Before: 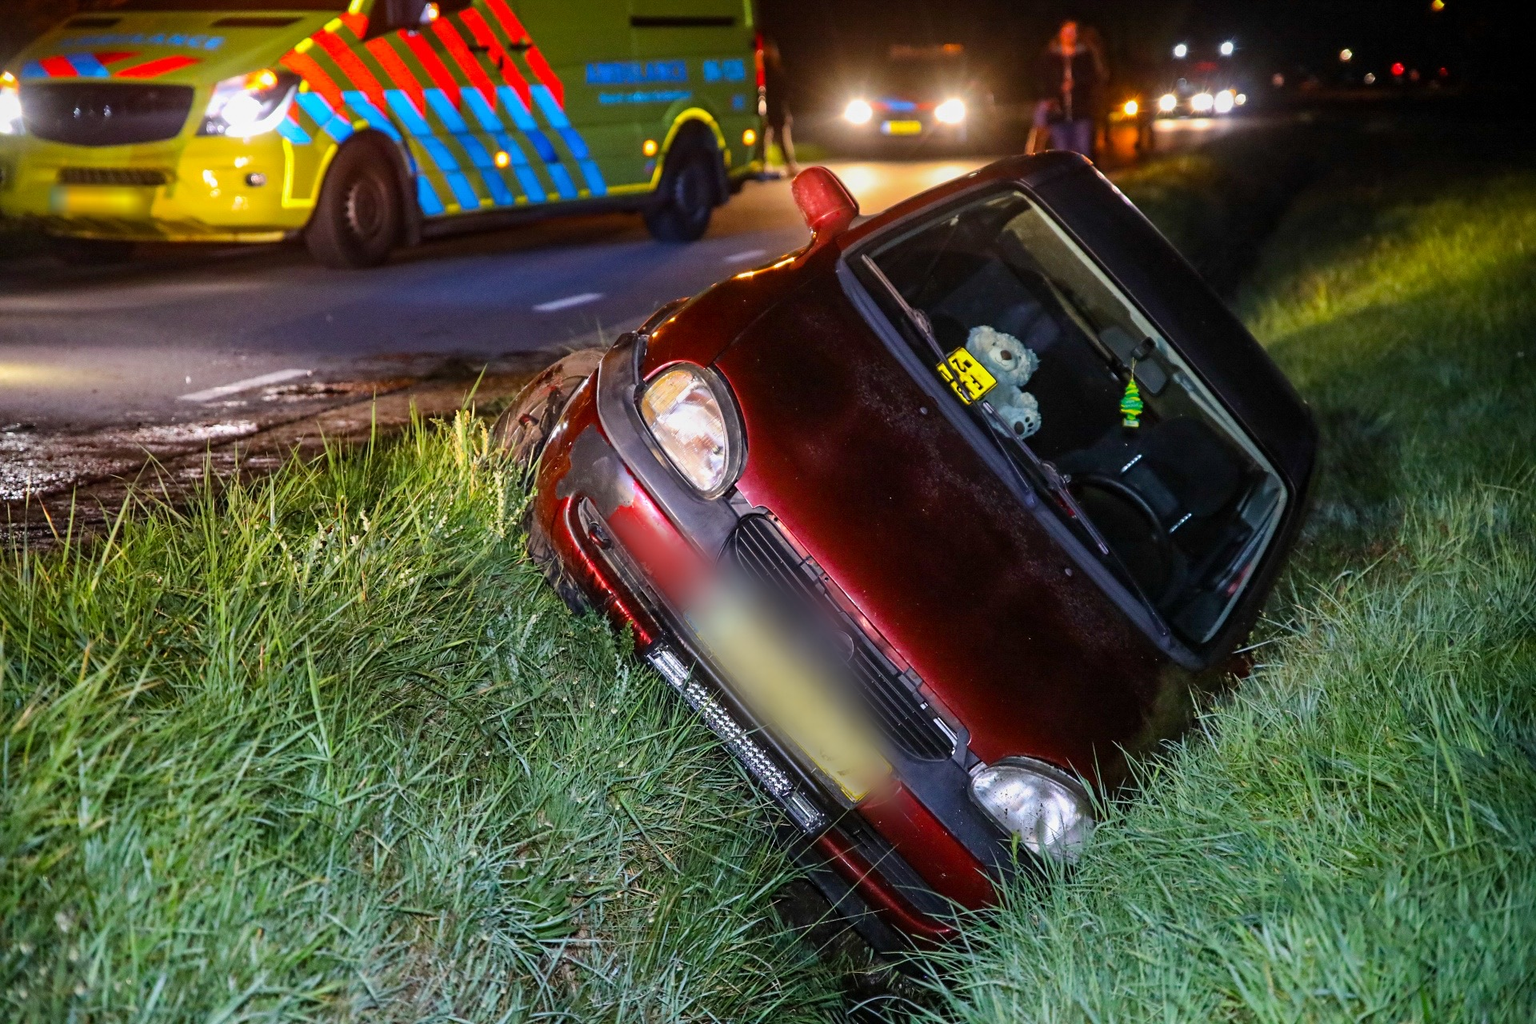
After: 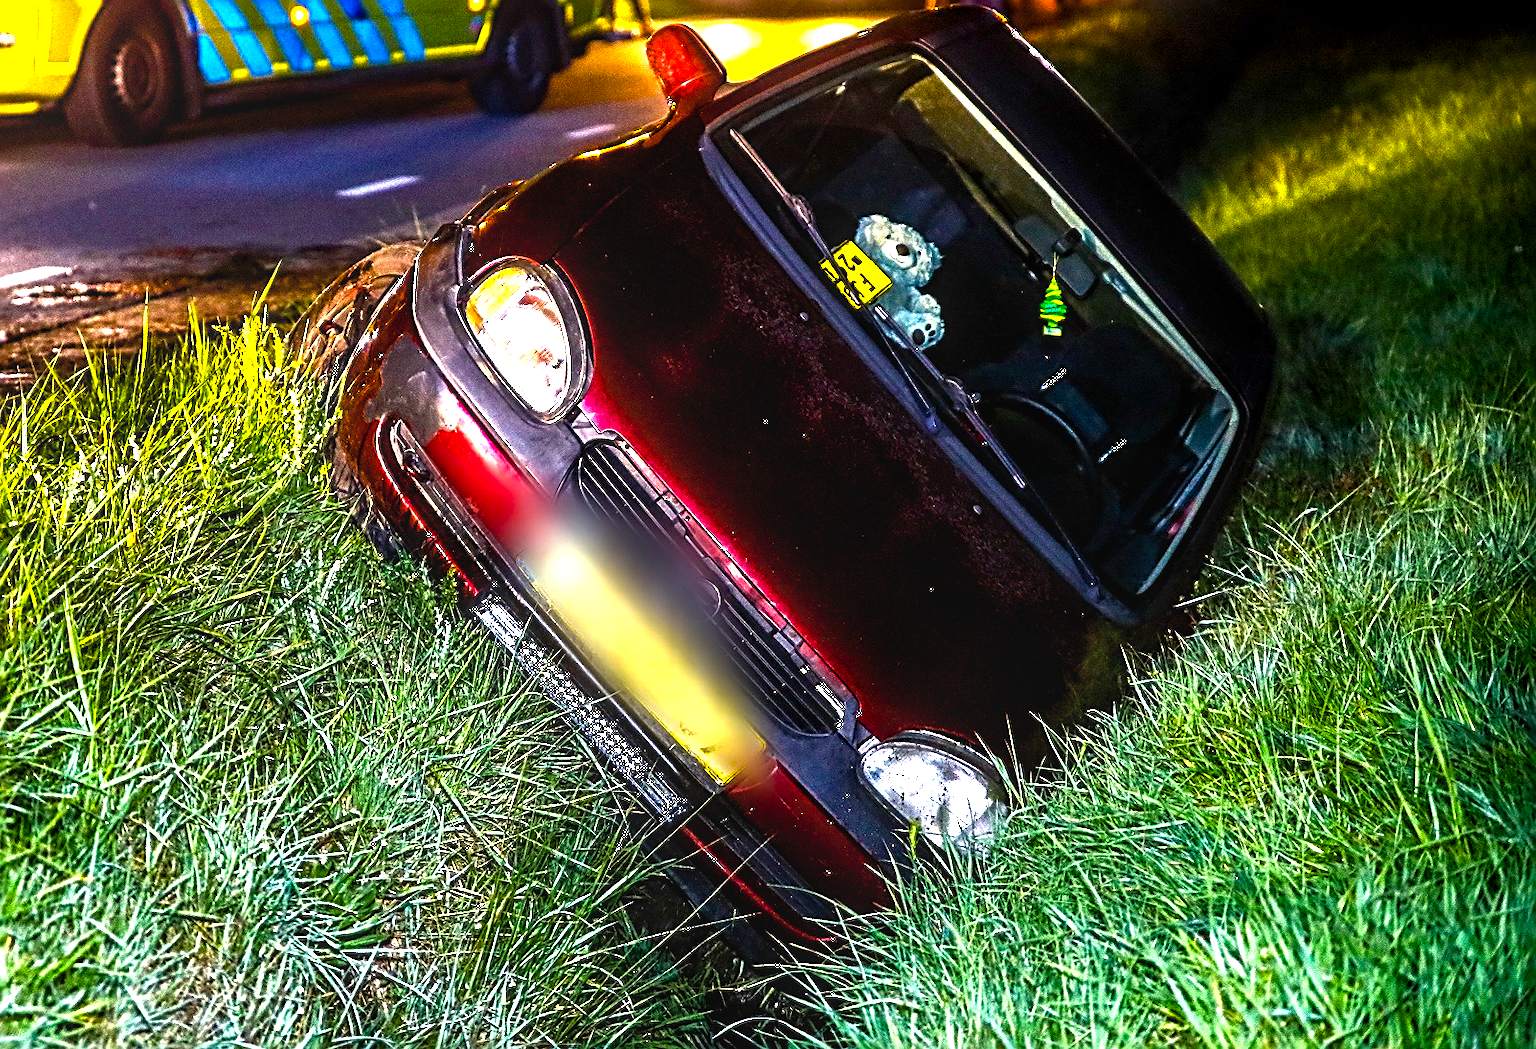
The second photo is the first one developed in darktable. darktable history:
sharpen: radius 2.591, amount 0.686
color balance rgb: highlights gain › chroma 3.039%, highlights gain › hue 77.12°, global offset › luminance -0.236%, perceptual saturation grading › global saturation 40.665%, perceptual saturation grading › highlights -25.717%, perceptual saturation grading › mid-tones 34.903%, perceptual saturation grading › shadows 34.817%, perceptual brilliance grading › highlights 74.65%, perceptual brilliance grading › shadows -29.53%, global vibrance 20%
local contrast: on, module defaults
crop: left 16.433%, top 14.329%
